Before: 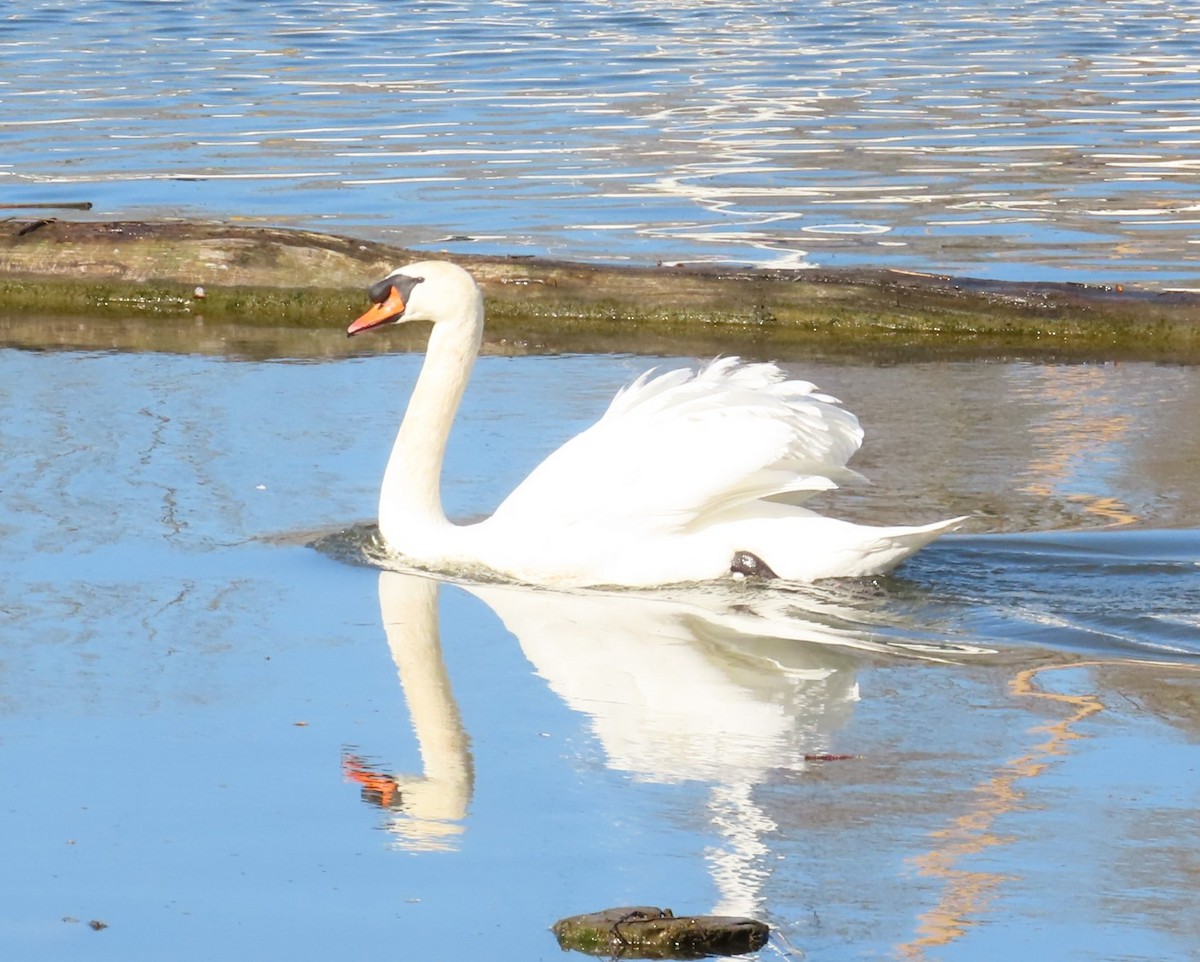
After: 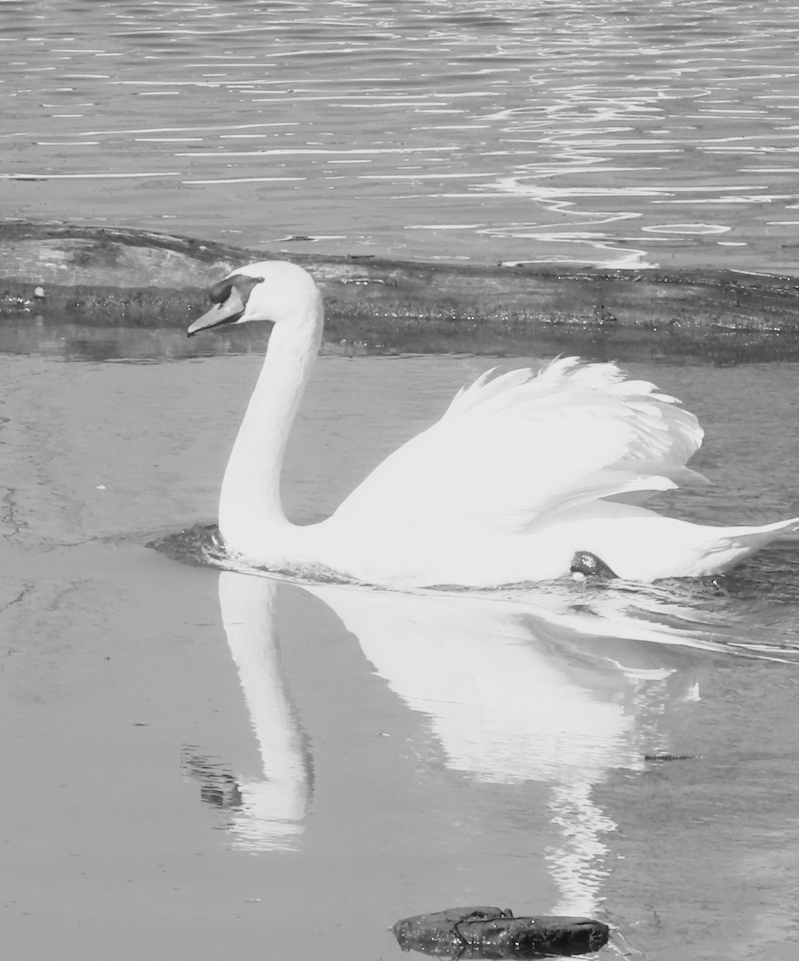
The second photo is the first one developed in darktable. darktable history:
crop and rotate: left 13.409%, right 19.924%
velvia: strength 15%
monochrome: a -74.22, b 78.2
color balance rgb: shadows lift › luminance -5%, shadows lift › chroma 1.1%, shadows lift › hue 219°, power › luminance 10%, power › chroma 2.83%, power › hue 60°, highlights gain › chroma 4.52%, highlights gain › hue 33.33°, saturation formula JzAzBz (2021)
